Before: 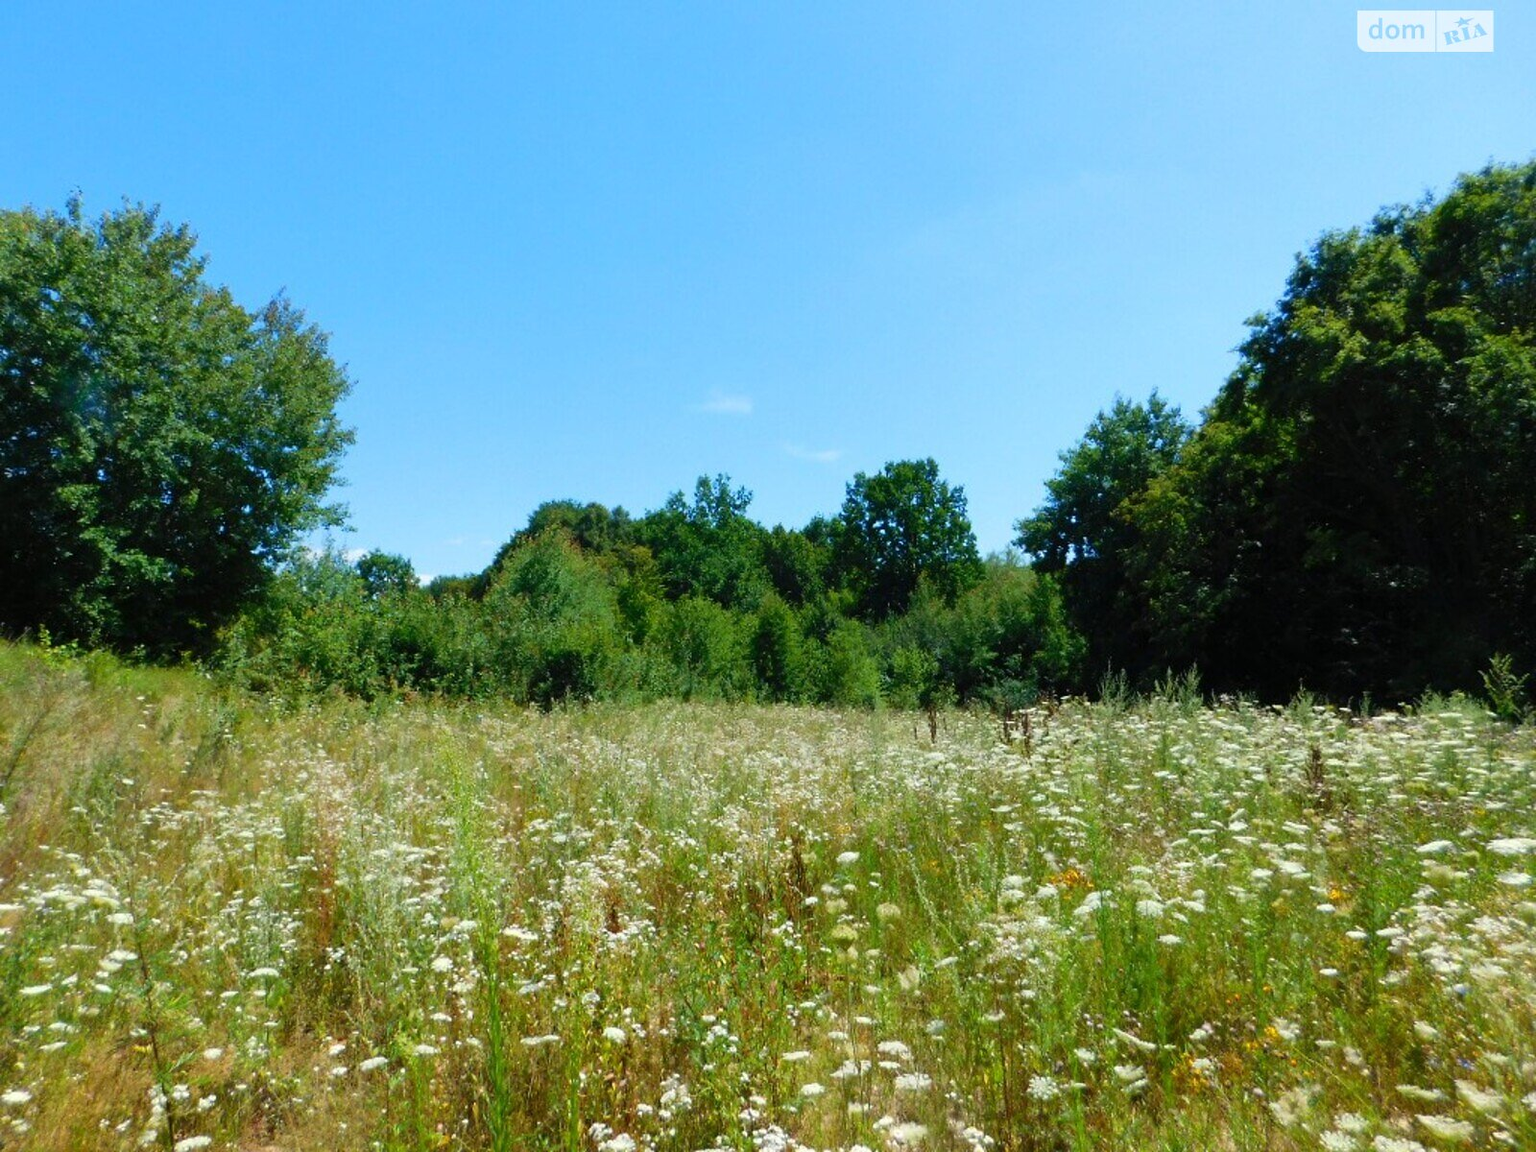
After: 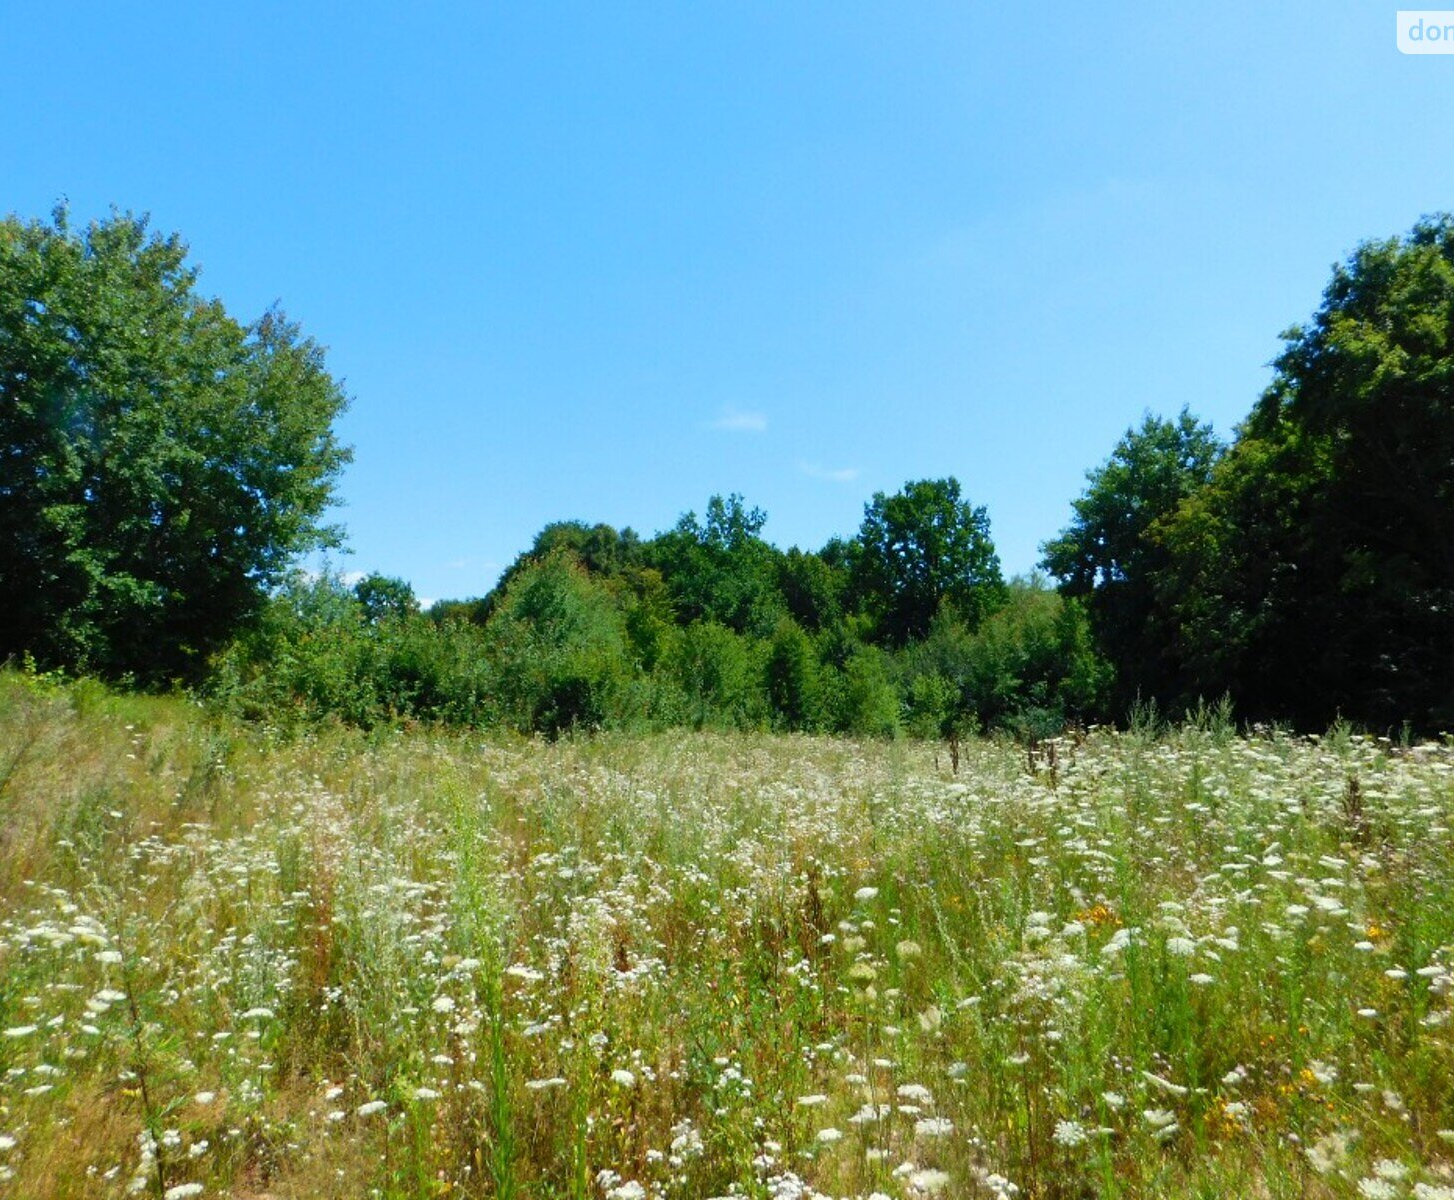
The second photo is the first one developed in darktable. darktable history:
crop and rotate: left 1.112%, right 7.977%
